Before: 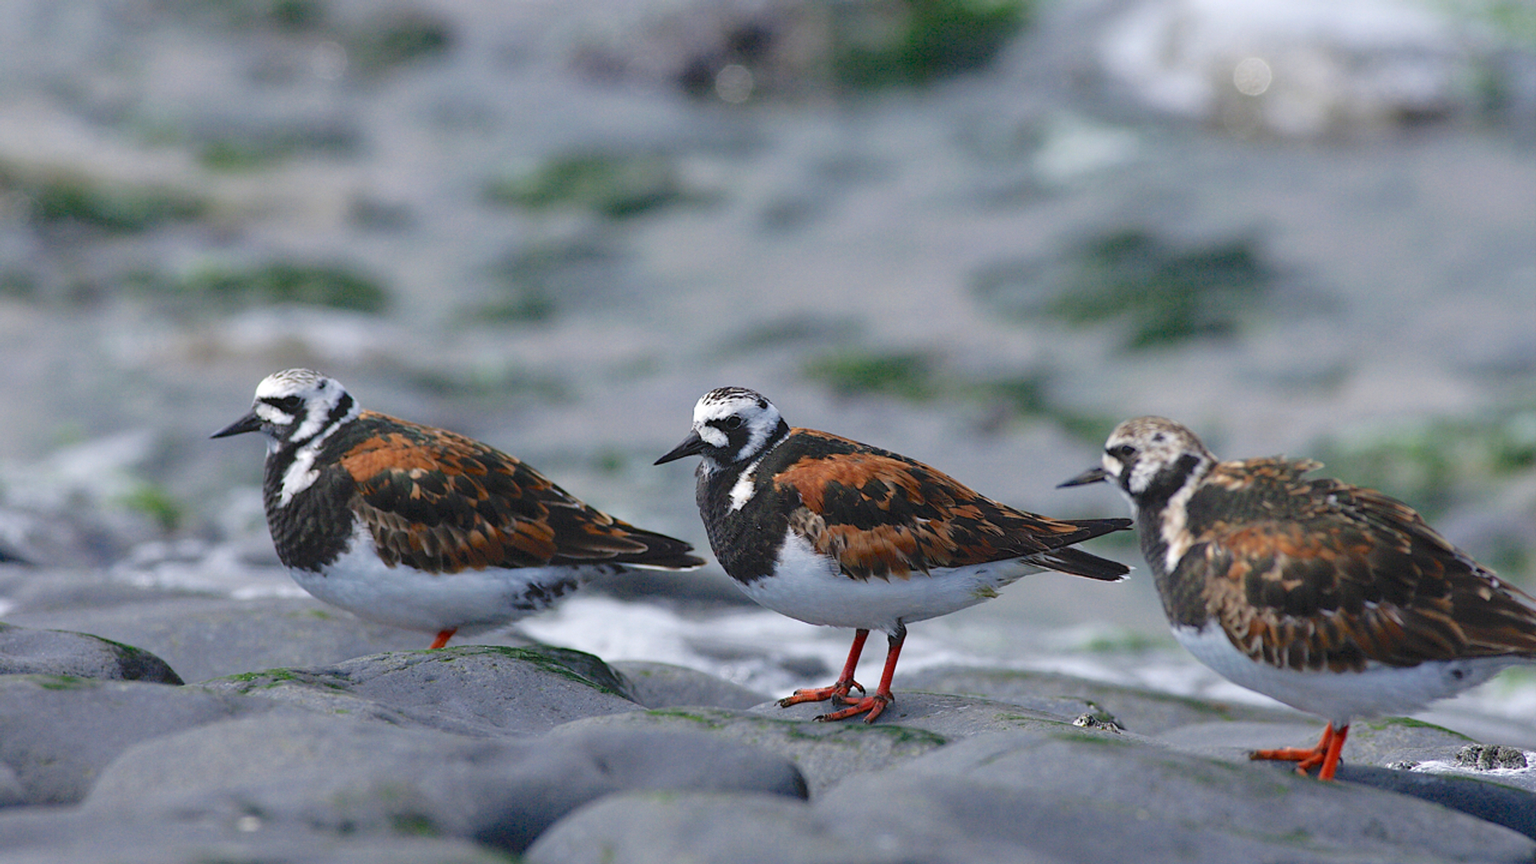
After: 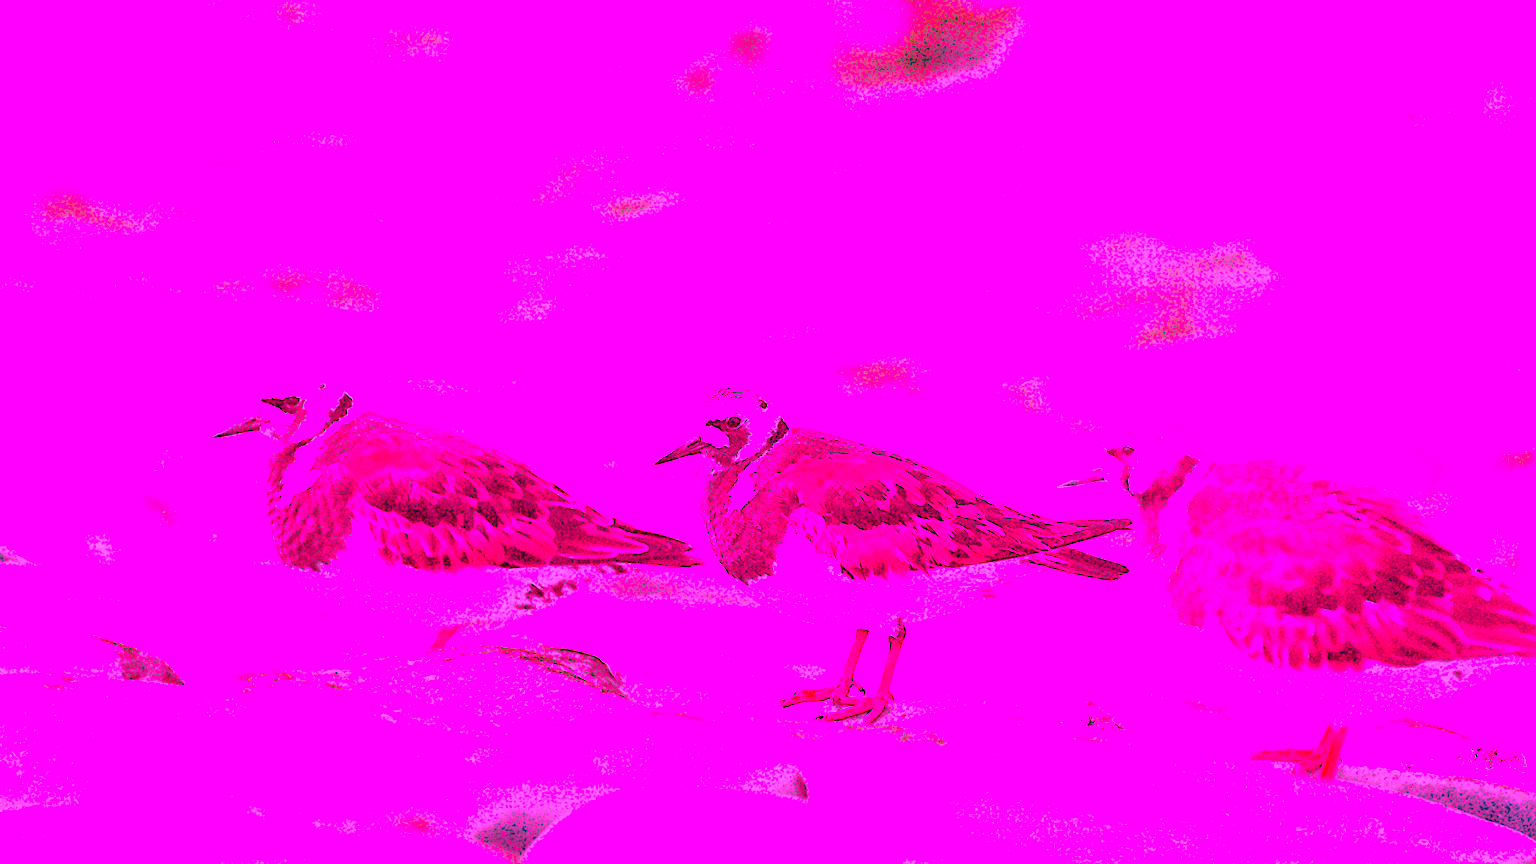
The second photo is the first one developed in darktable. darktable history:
tone curve: curves: ch0 [(0, 0.015) (0.091, 0.055) (0.184, 0.159) (0.304, 0.382) (0.492, 0.579) (0.628, 0.755) (0.832, 0.932) (0.984, 0.963)]; ch1 [(0, 0) (0.34, 0.235) (0.493, 0.5) (0.554, 0.56) (0.764, 0.815) (1, 1)]; ch2 [(0, 0) (0.44, 0.458) (0.476, 0.477) (0.542, 0.586) (0.674, 0.724) (1, 1)], color space Lab, independent channels, preserve colors none
color zones: curves: ch1 [(0.24, 0.629) (0.75, 0.5)]; ch2 [(0.255, 0.454) (0.745, 0.491)], mix 102.12%
contrast brightness saturation: saturation -0.1
white balance: red 4.26, blue 1.802
